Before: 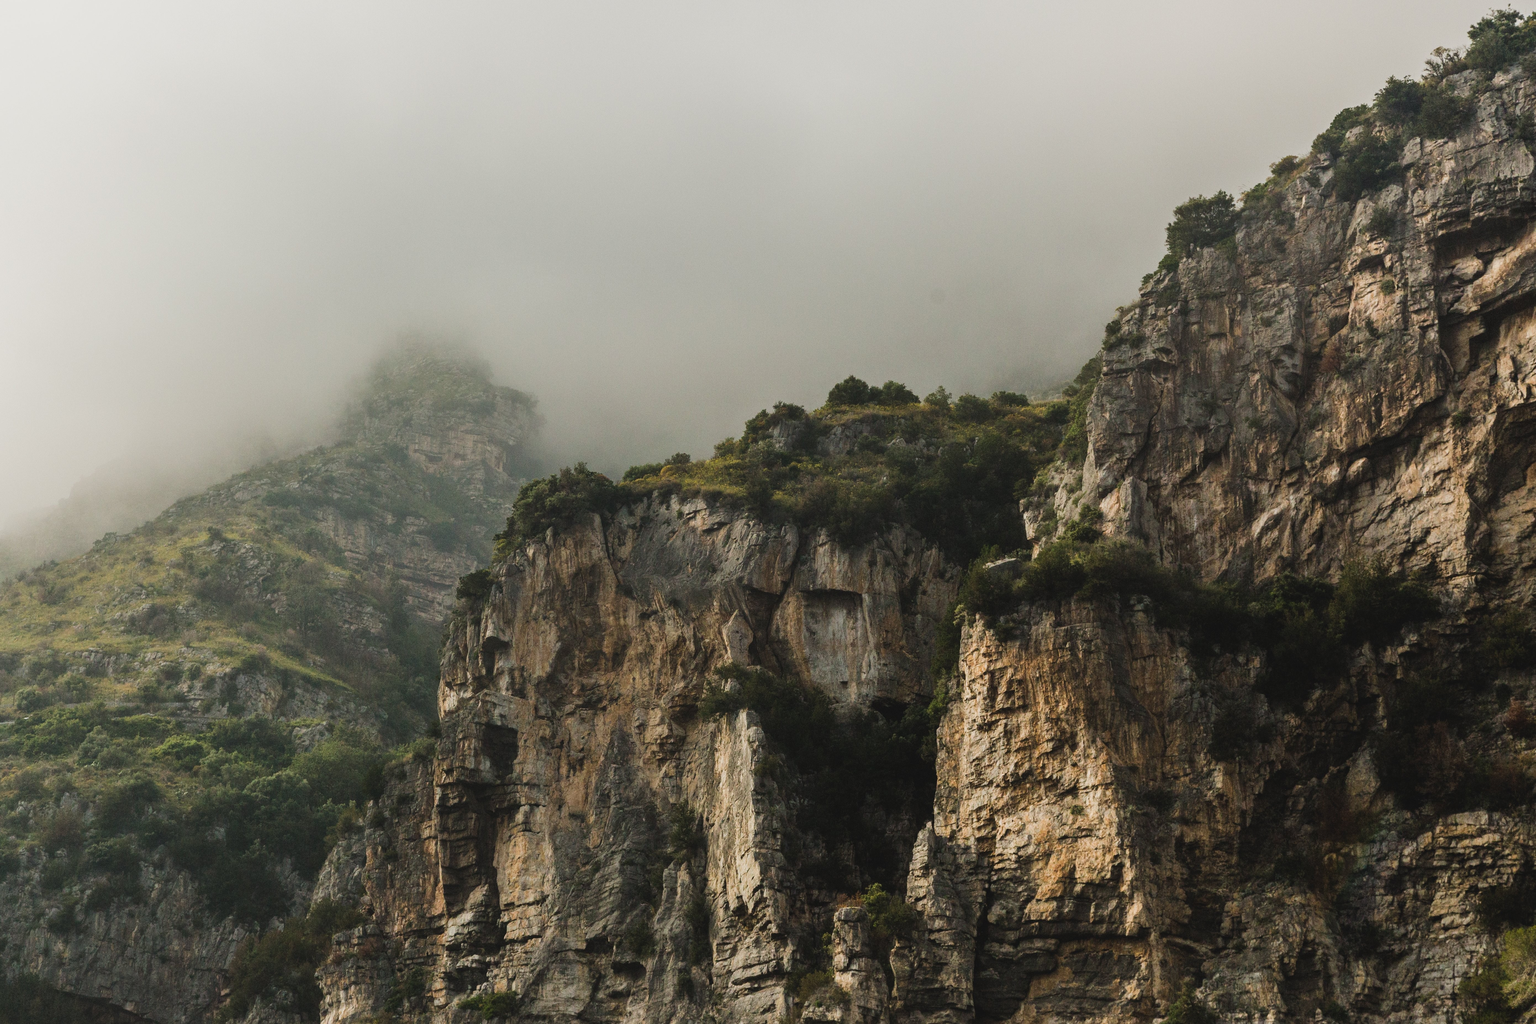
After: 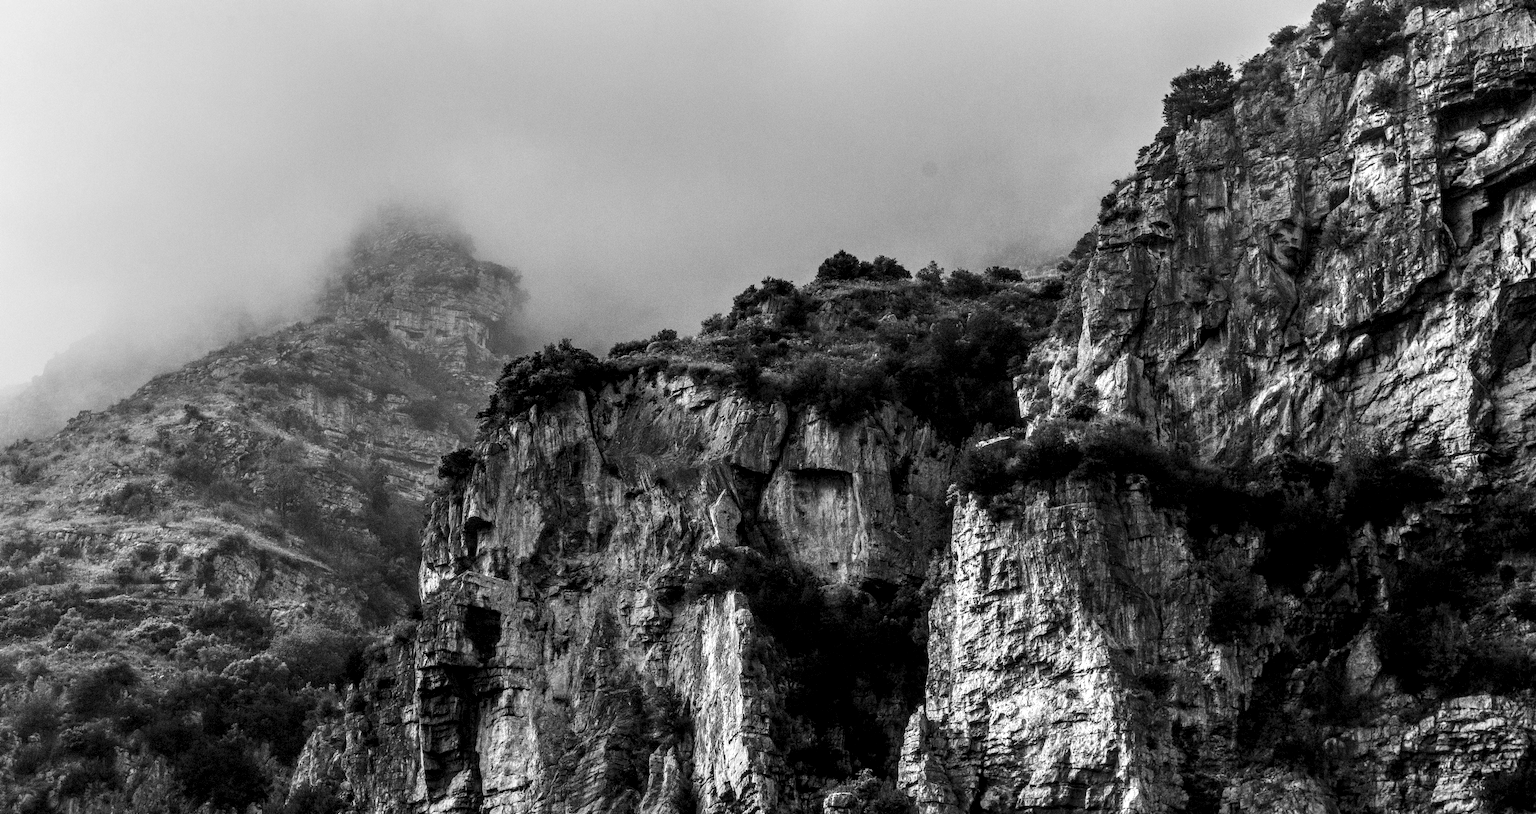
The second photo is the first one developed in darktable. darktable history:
monochrome: a 14.95, b -89.96
color balance rgb: linear chroma grading › shadows 32%, linear chroma grading › global chroma -2%, linear chroma grading › mid-tones 4%, perceptual saturation grading › global saturation -2%, perceptual saturation grading › highlights -8%, perceptual saturation grading › mid-tones 8%, perceptual saturation grading › shadows 4%, perceptual brilliance grading › highlights 8%, perceptual brilliance grading › mid-tones 4%, perceptual brilliance grading › shadows 2%, global vibrance 16%, saturation formula JzAzBz (2021)
crop and rotate: left 1.814%, top 12.818%, right 0.25%, bottom 9.225%
local contrast: detail 203%
